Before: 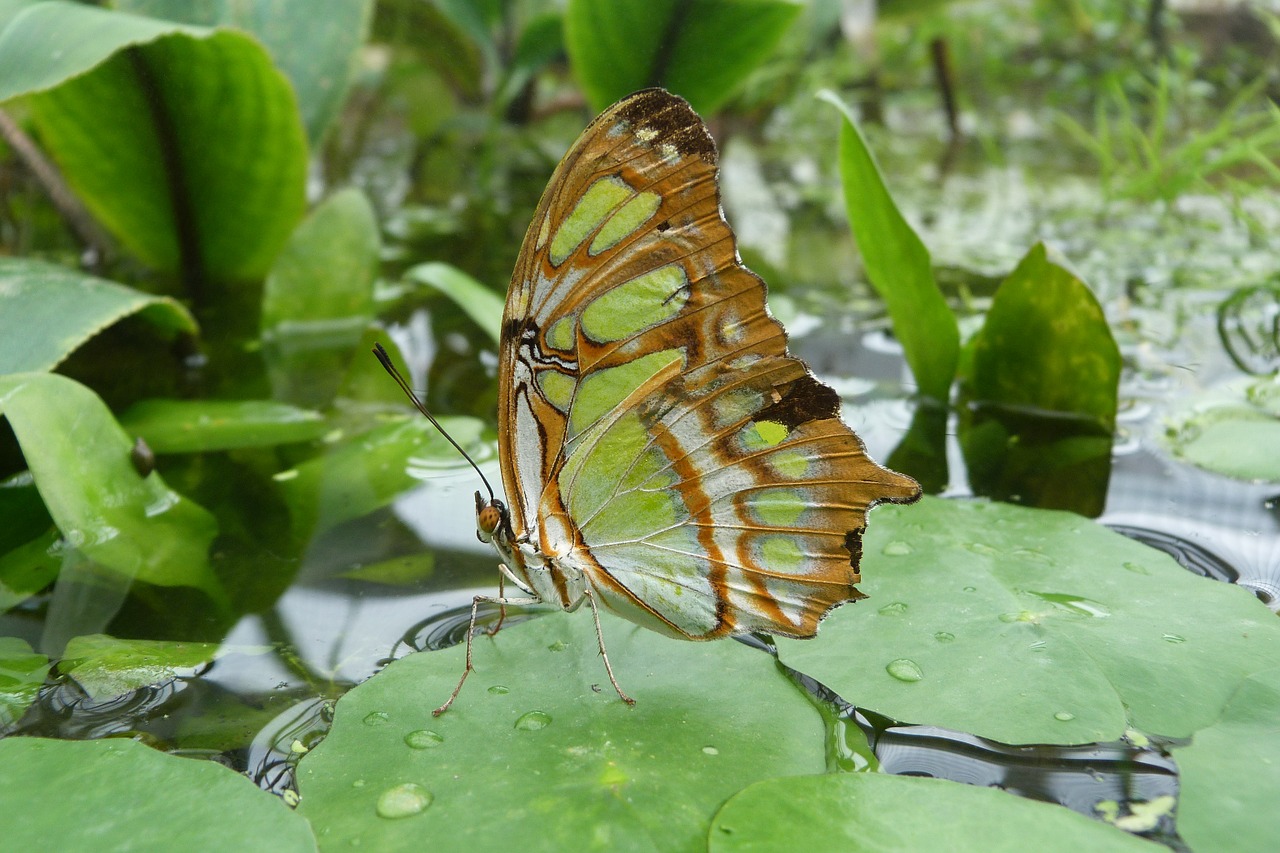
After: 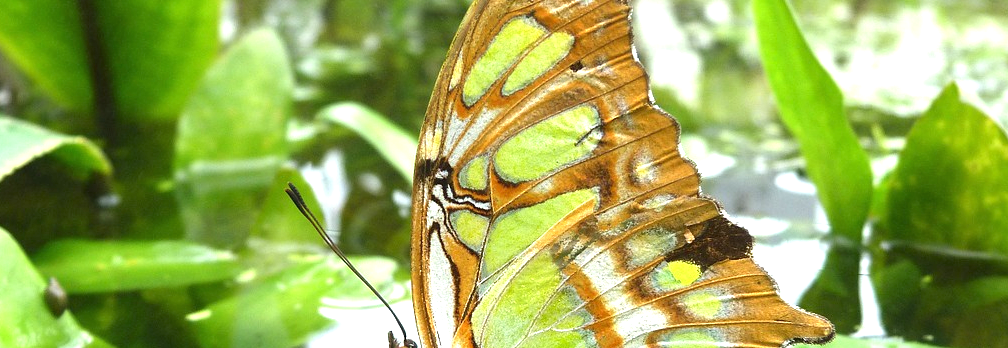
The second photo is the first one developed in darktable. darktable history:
crop: left 6.844%, top 18.777%, right 14.333%, bottom 40.424%
exposure: black level correction 0, exposure 1.199 EV, compensate highlight preservation false
